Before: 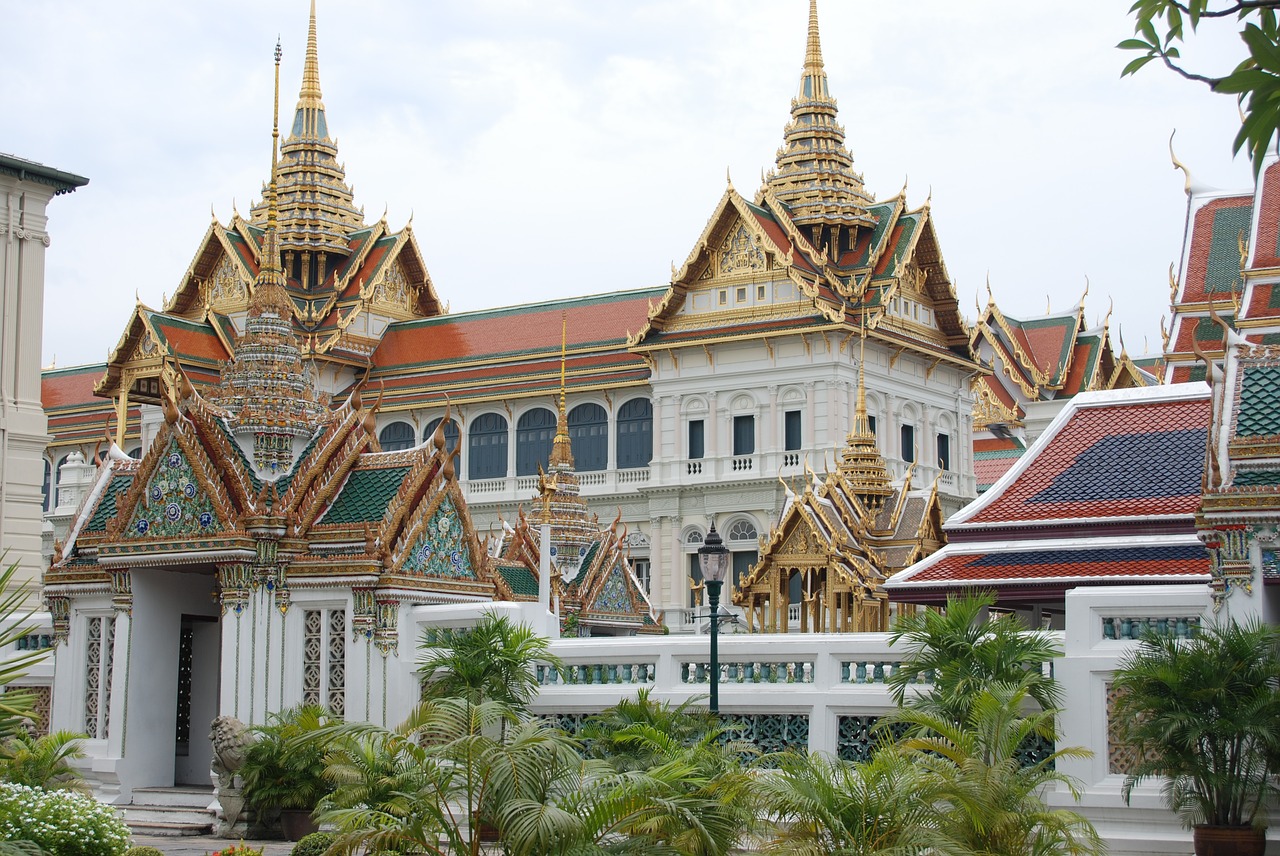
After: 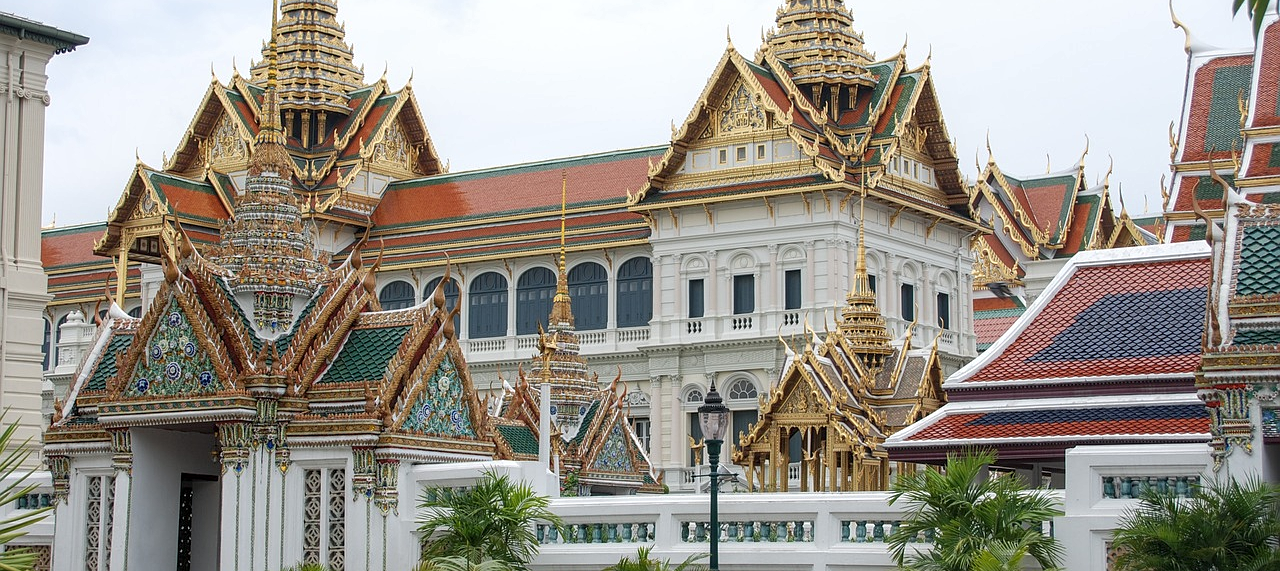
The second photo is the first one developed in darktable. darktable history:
local contrast: on, module defaults
sharpen: radius 1.287, amount 0.297, threshold 0.04
crop: top 16.518%, bottom 16.698%
exposure: compensate highlight preservation false
